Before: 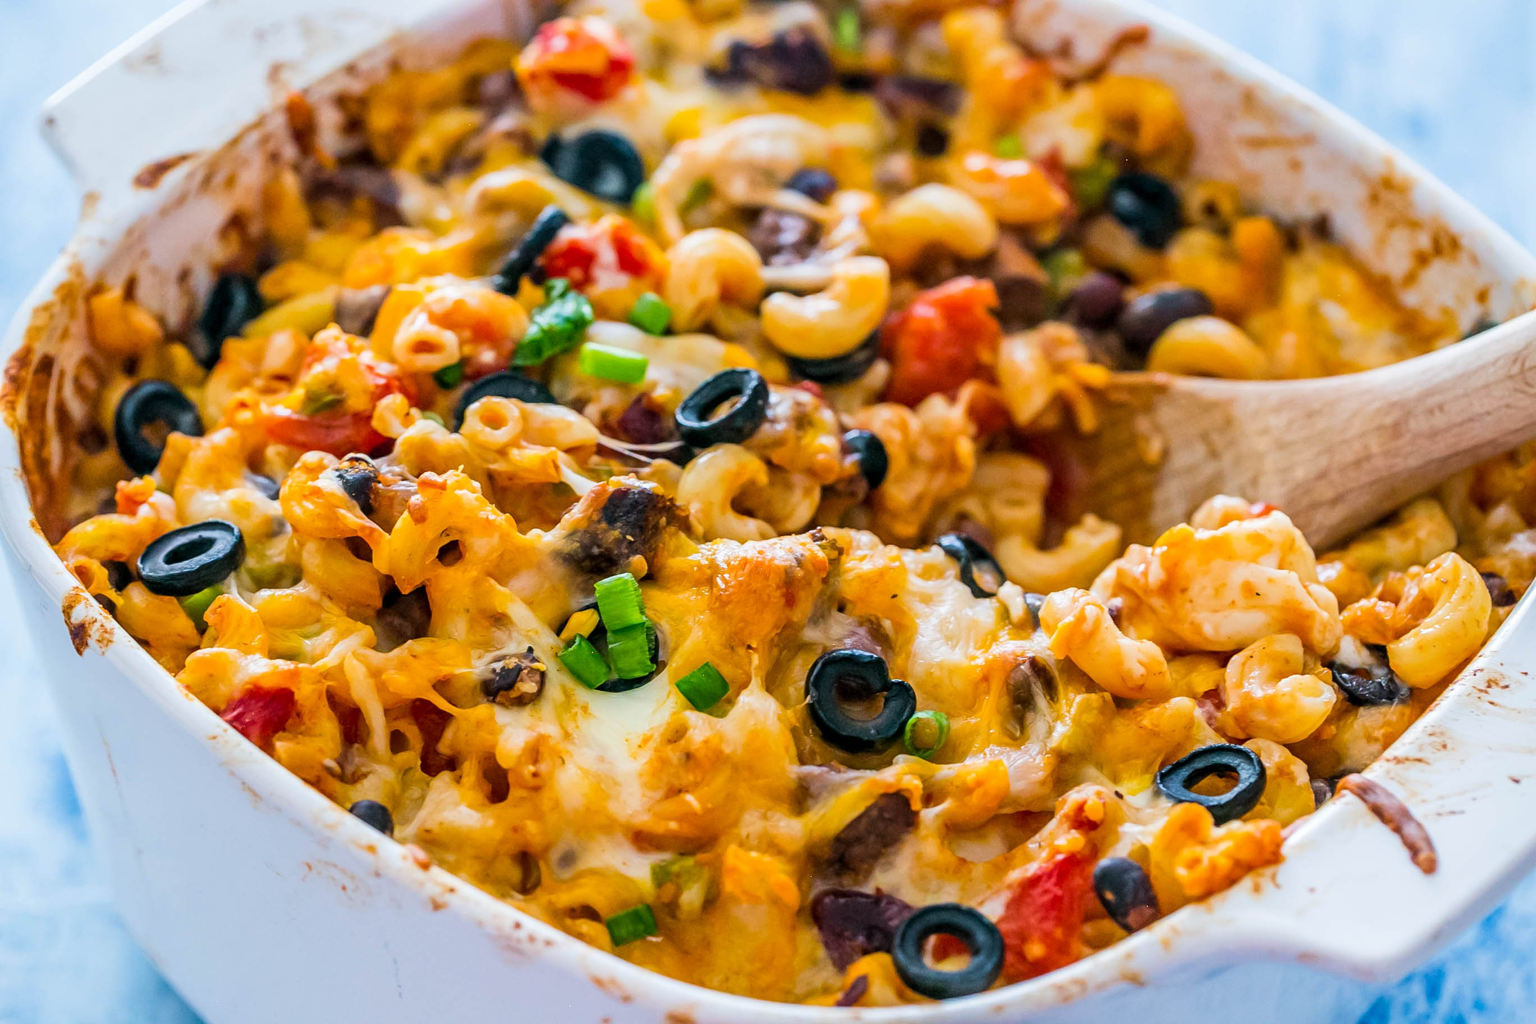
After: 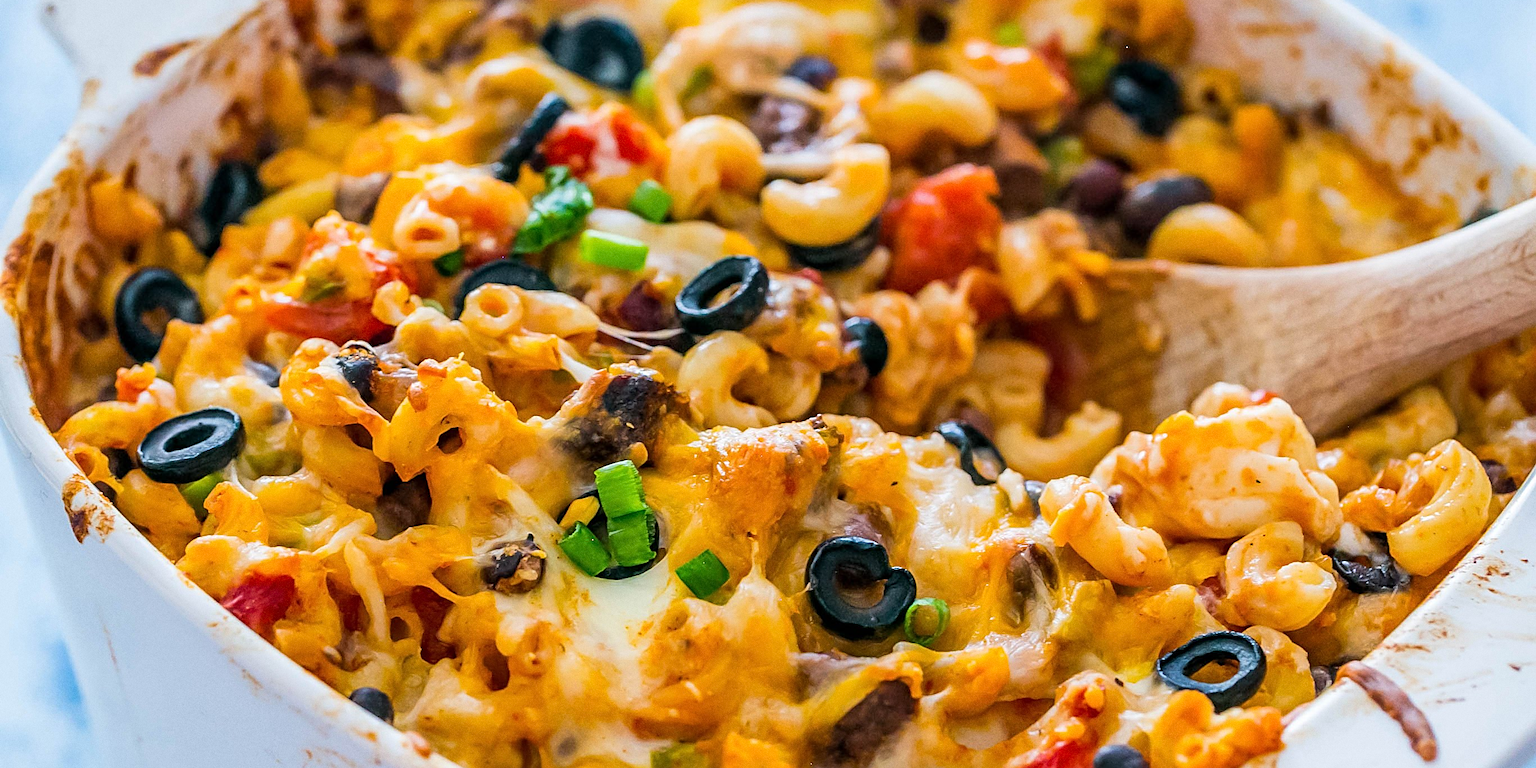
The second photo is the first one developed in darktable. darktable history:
crop: top 11.038%, bottom 13.962%
grain: coarseness 0.09 ISO
sharpen: on, module defaults
